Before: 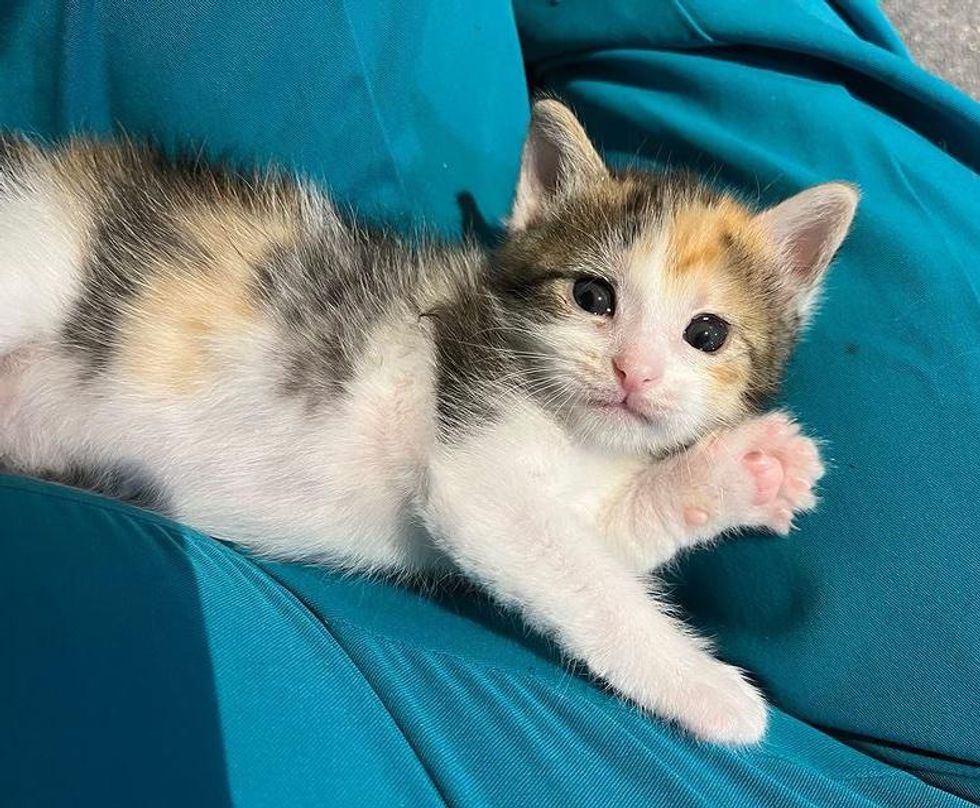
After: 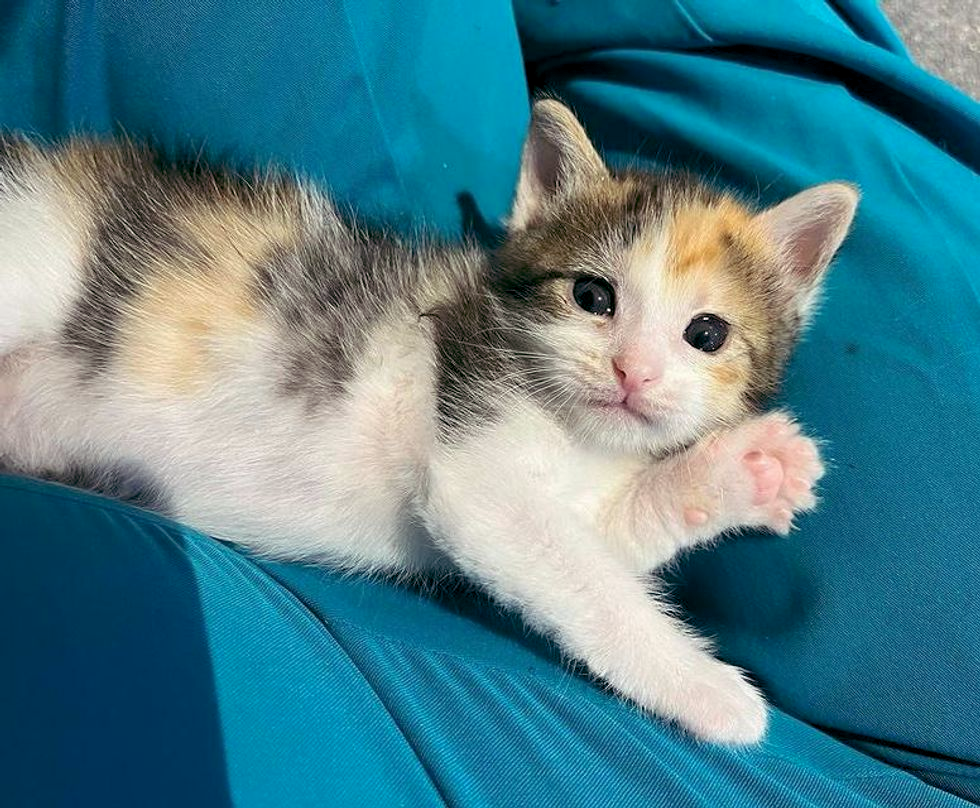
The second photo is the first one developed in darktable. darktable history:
color balance rgb: shadows lift › chroma 6.369%, shadows lift › hue 304.18°, global offset › luminance -0.318%, global offset › chroma 0.106%, global offset › hue 162.14°, perceptual saturation grading › global saturation 0.622%
